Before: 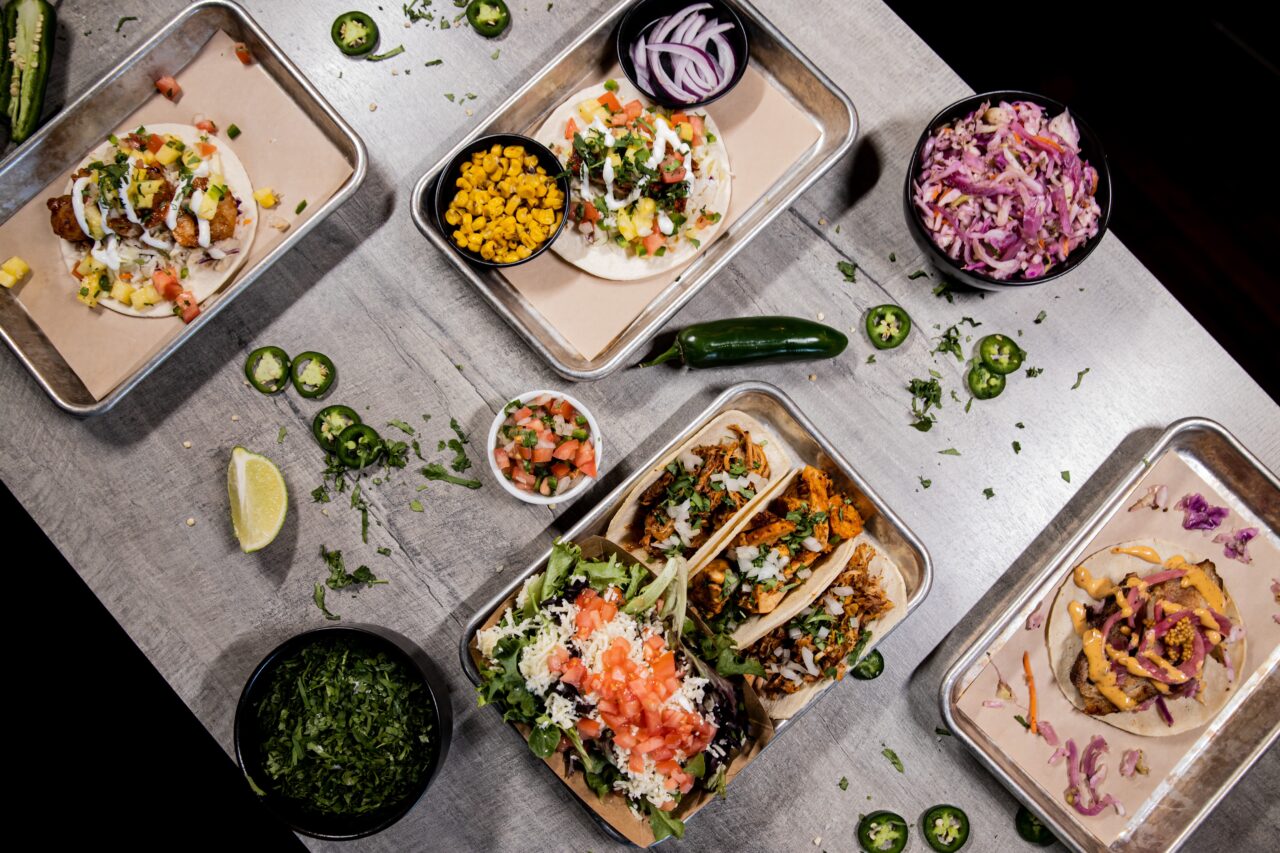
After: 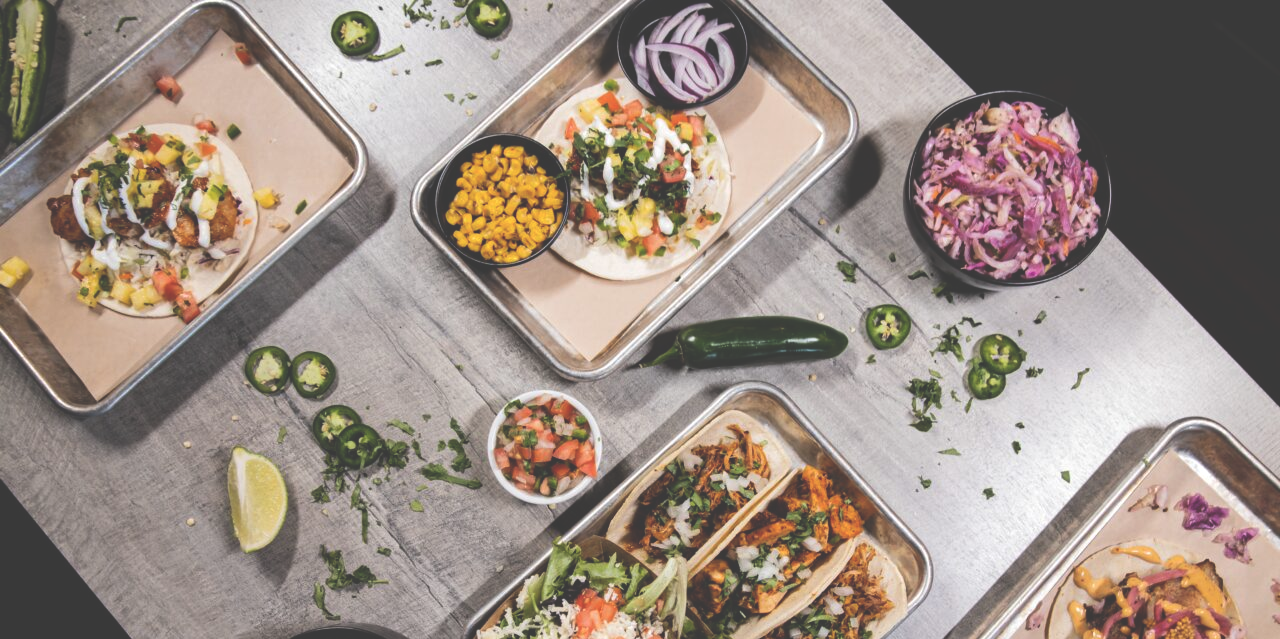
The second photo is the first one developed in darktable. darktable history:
crop: bottom 24.988%
exposure: black level correction -0.041, exposure 0.064 EV, compensate highlight preservation false
